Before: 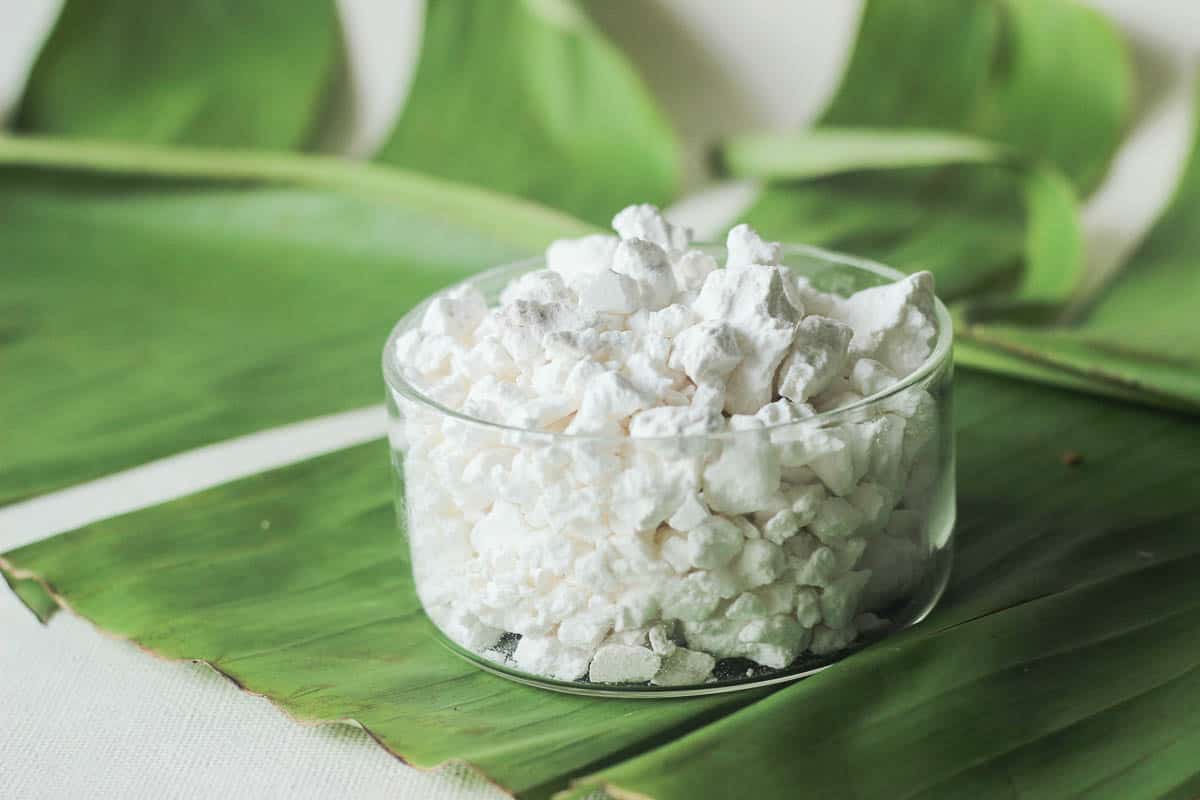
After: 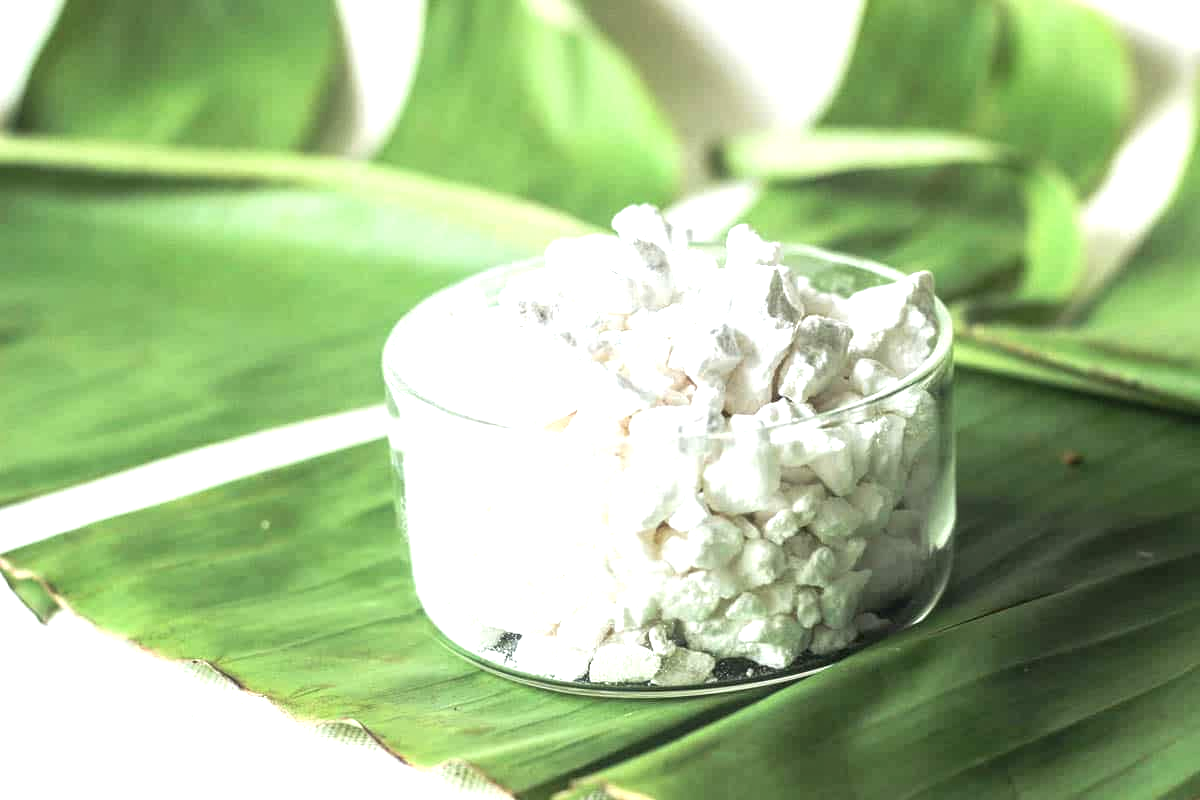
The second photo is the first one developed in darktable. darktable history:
exposure: exposure 0.943 EV, compensate highlight preservation false
local contrast: detail 130%
